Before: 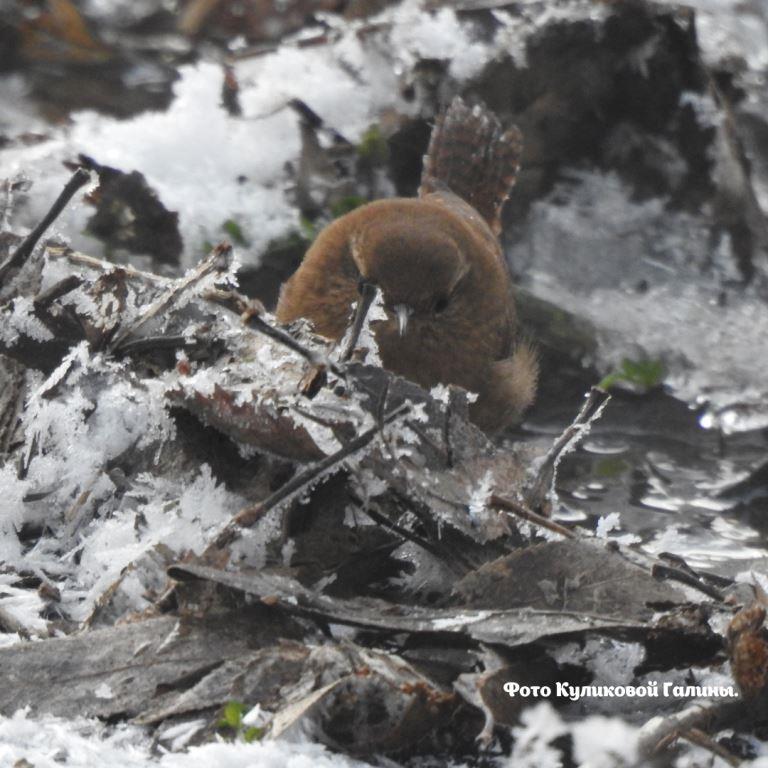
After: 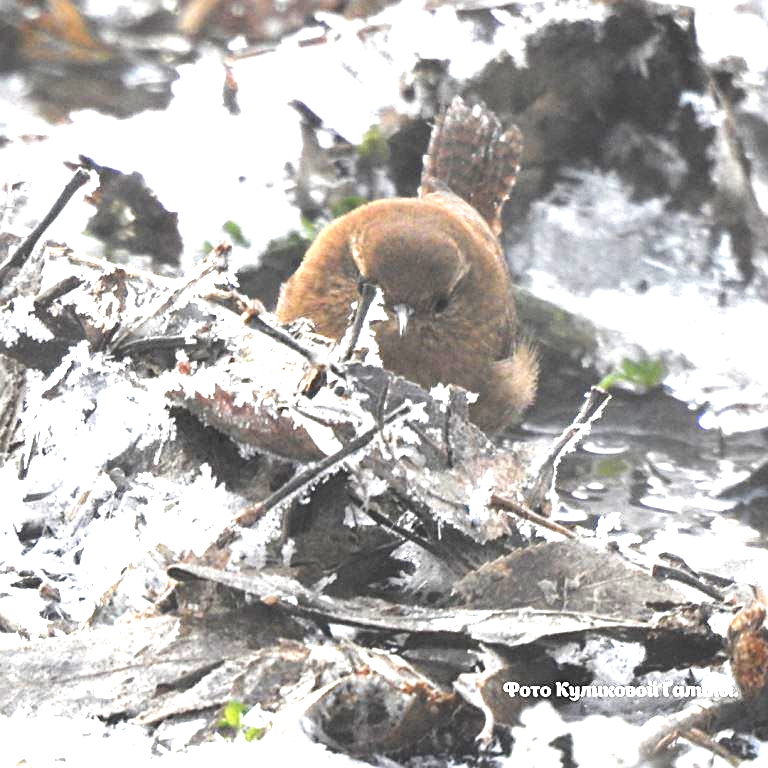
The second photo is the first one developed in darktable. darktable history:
sharpen: on, module defaults
exposure: black level correction 0, exposure 1.9 EV, compensate highlight preservation false
